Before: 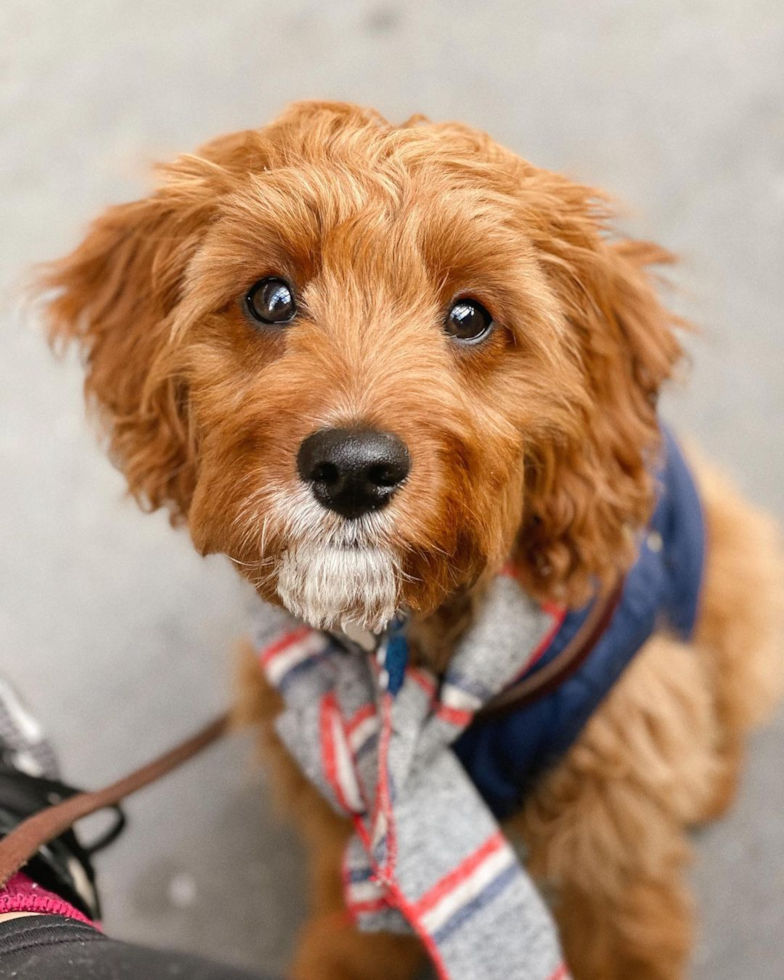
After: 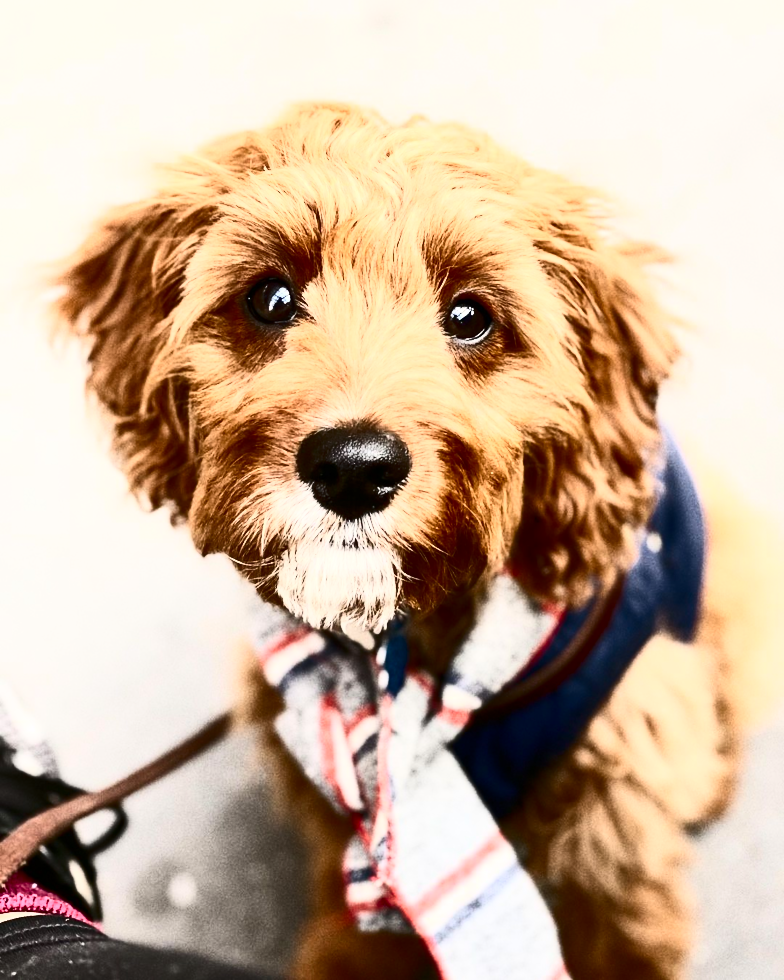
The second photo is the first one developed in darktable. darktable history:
contrast brightness saturation: contrast 0.938, brightness 0.198
exposure: black level correction 0.001, compensate highlight preservation false
